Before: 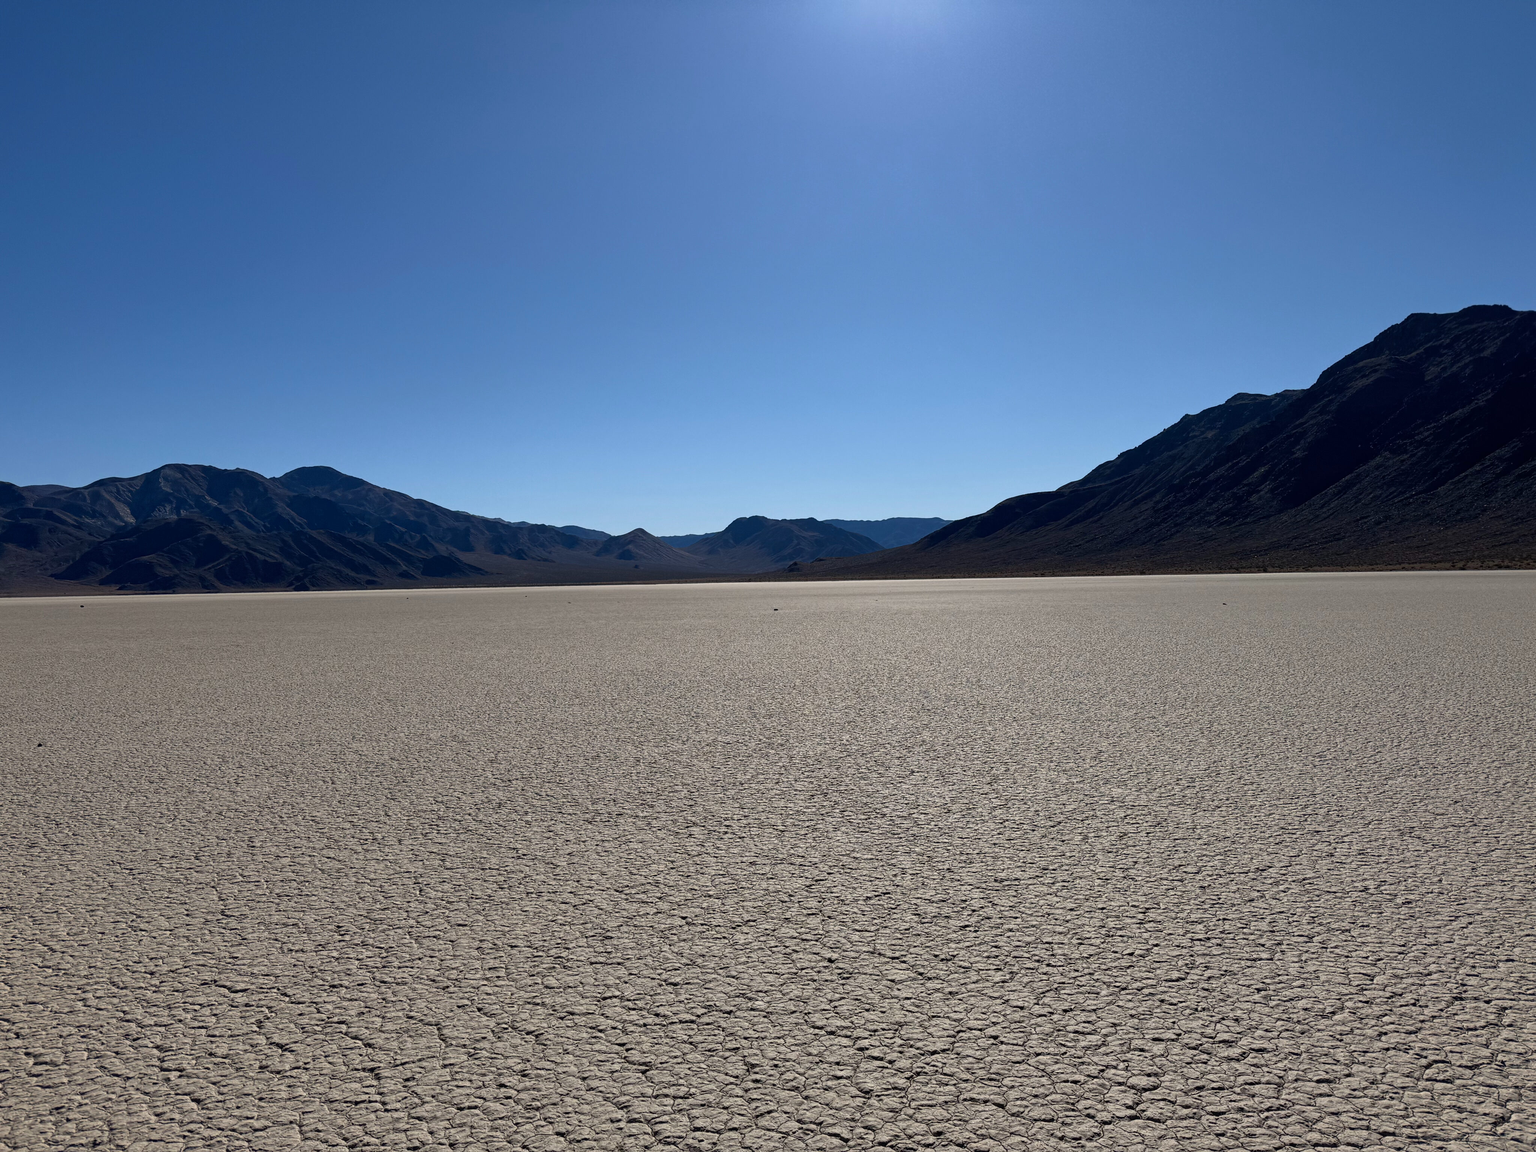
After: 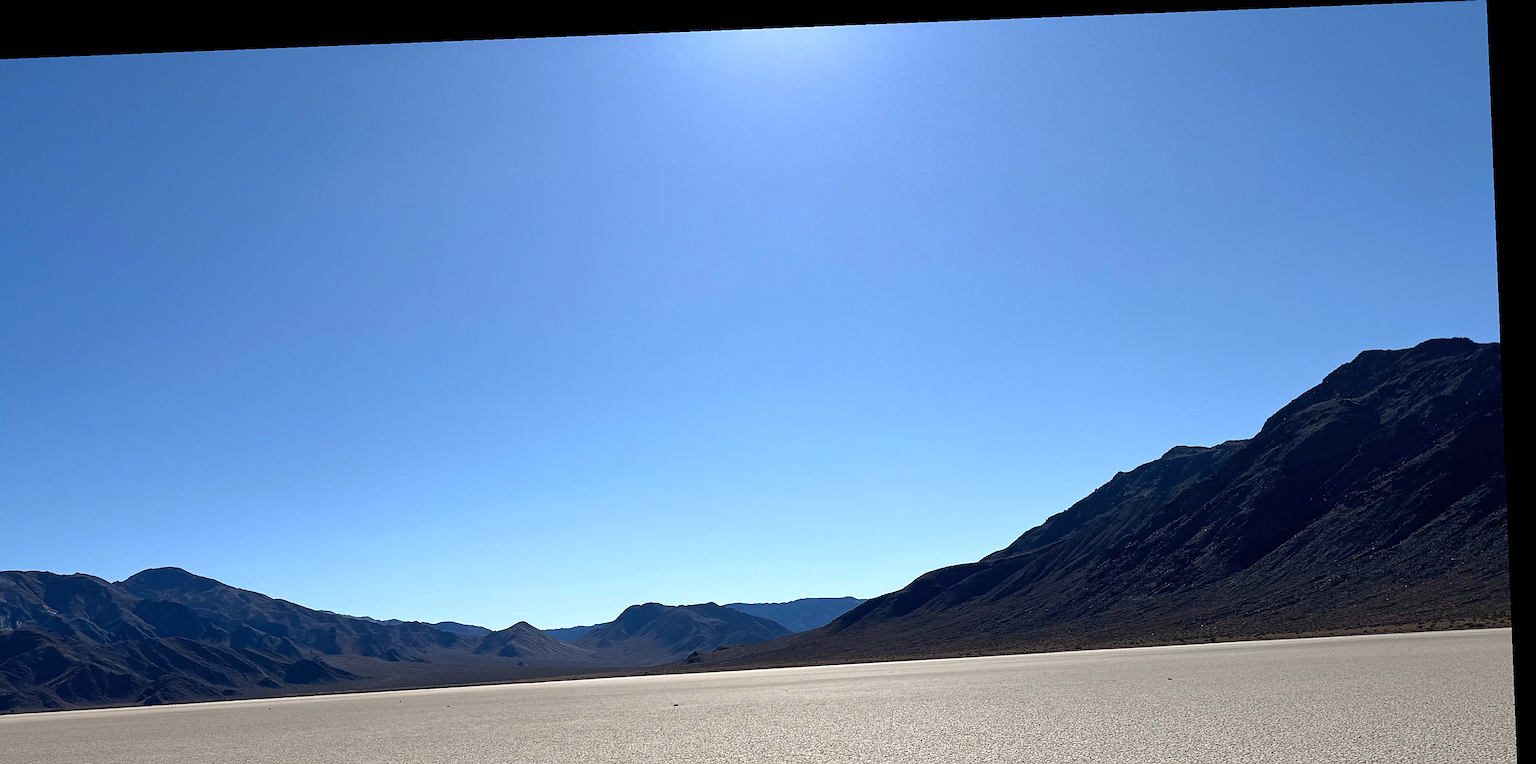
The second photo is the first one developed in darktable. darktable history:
exposure: black level correction 0, exposure 0.7 EV, compensate exposure bias true, compensate highlight preservation false
crop and rotate: left 11.812%, bottom 42.776%
rotate and perspective: rotation -2.29°, automatic cropping off
sharpen: on, module defaults
